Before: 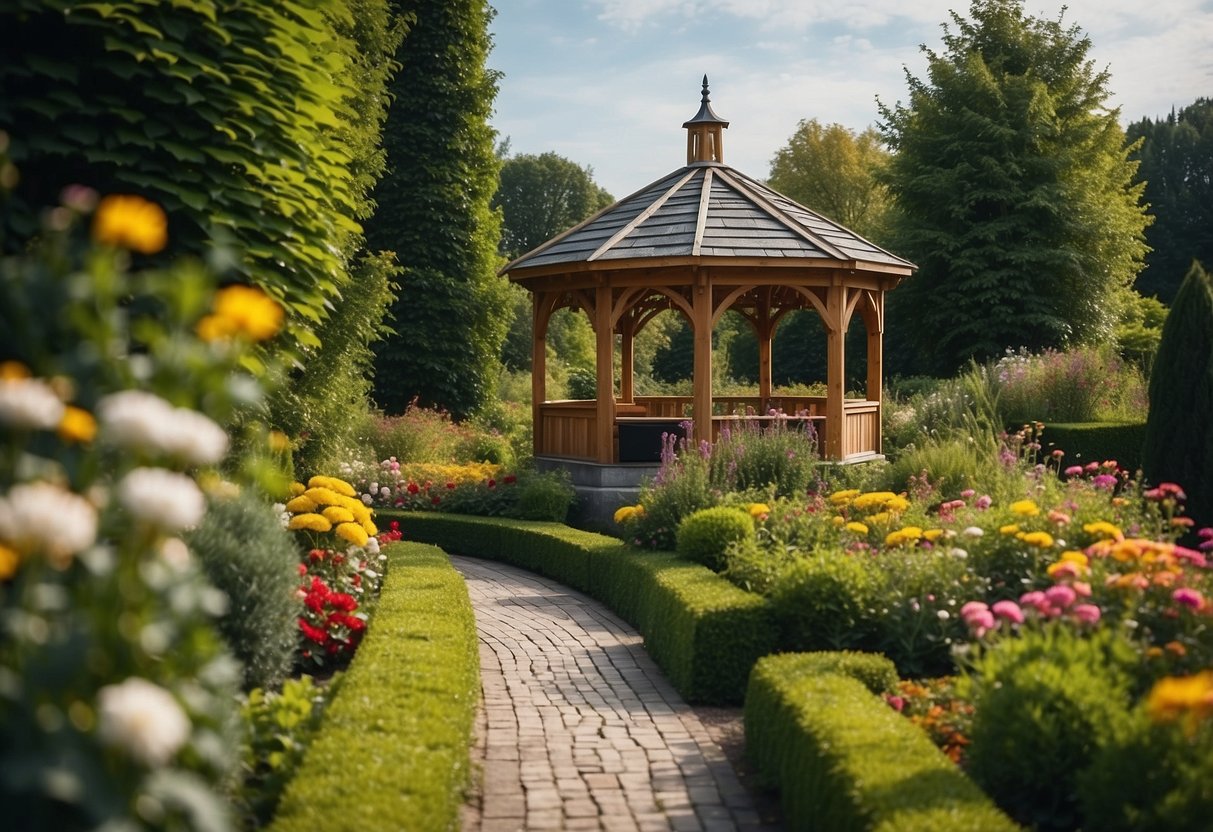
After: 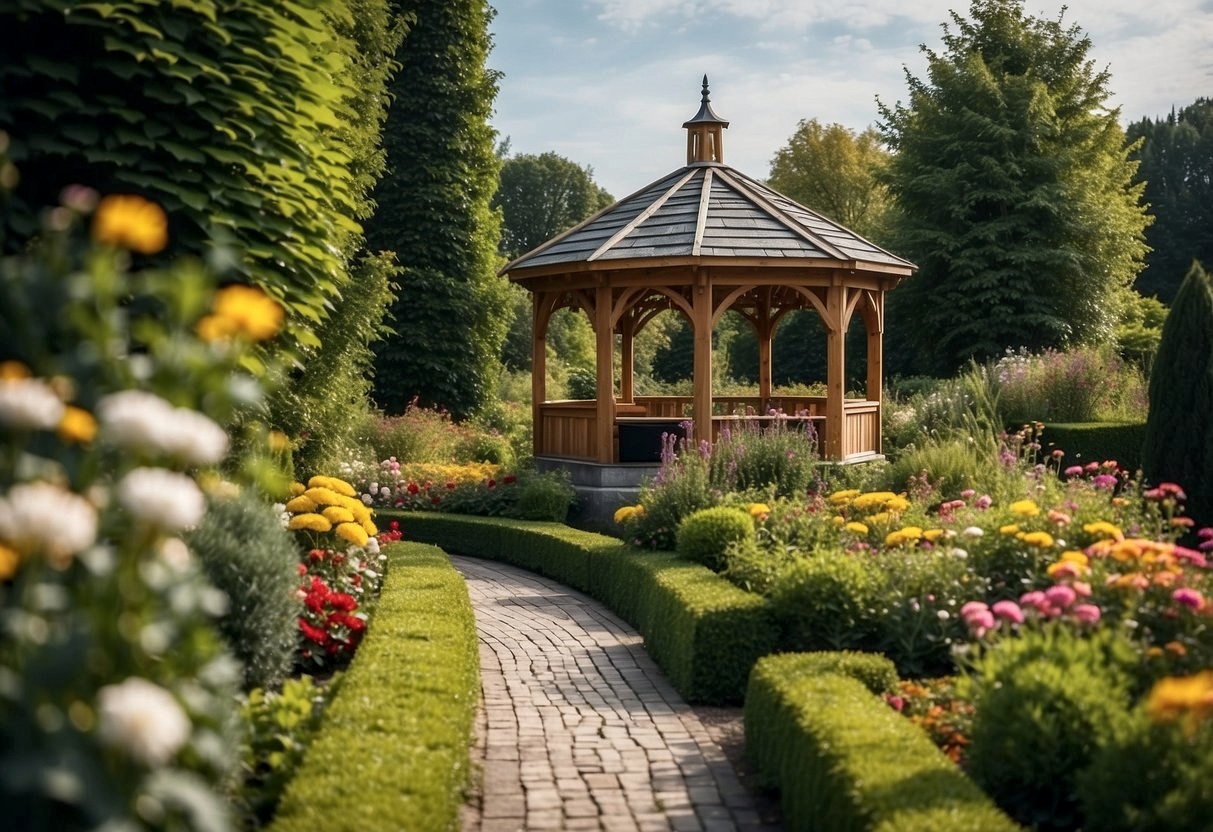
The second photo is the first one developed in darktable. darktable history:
local contrast: detail 130%
contrast brightness saturation: saturation -0.05
